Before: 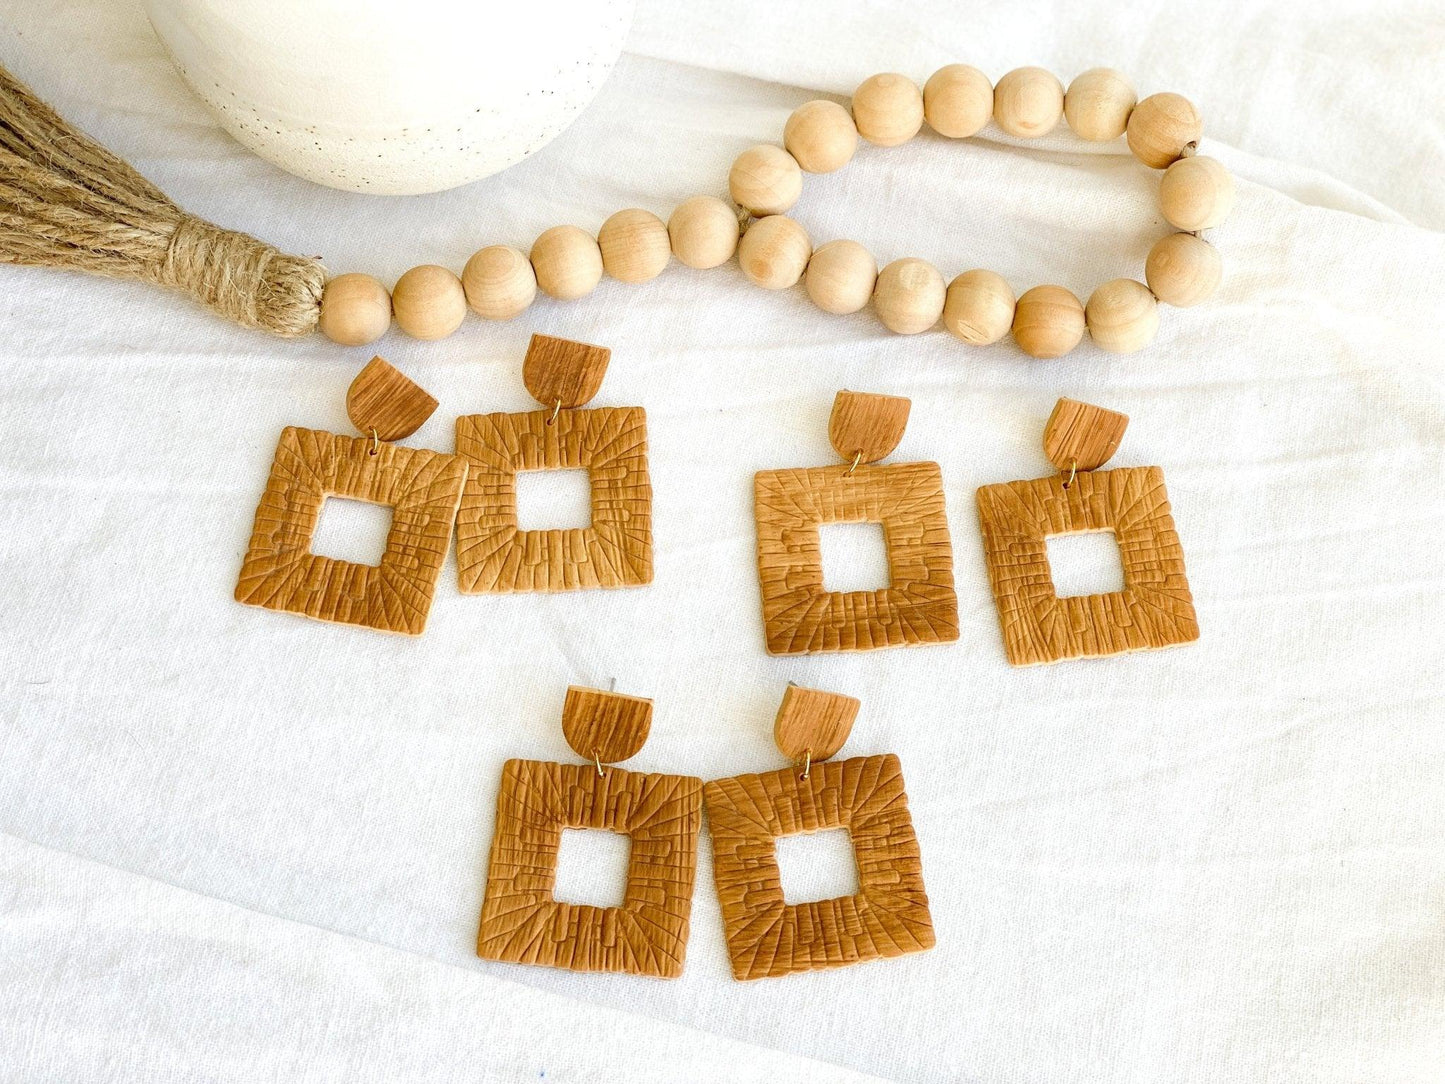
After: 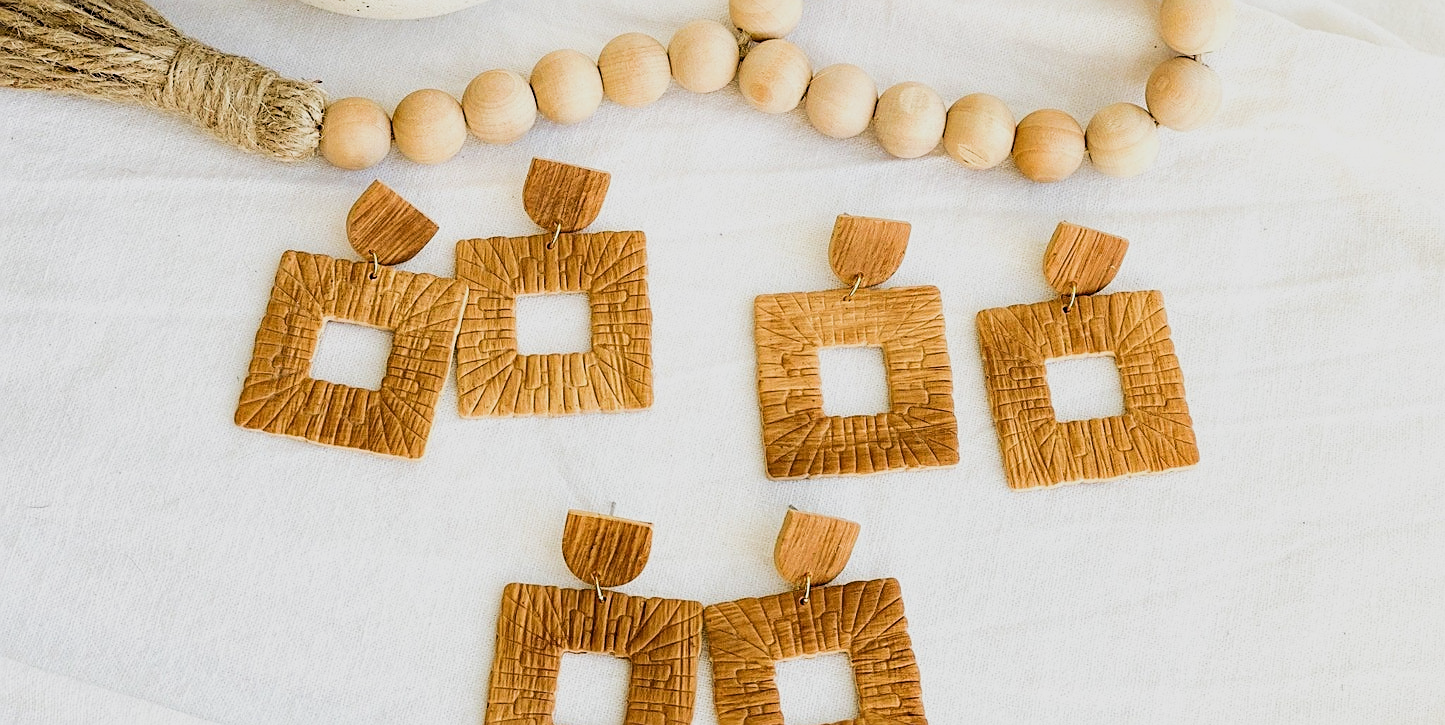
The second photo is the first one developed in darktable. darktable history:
crop: top 16.324%, bottom 16.72%
sharpen: on, module defaults
filmic rgb: black relative exposure -5.06 EV, white relative exposure 3.96 EV, hardness 2.88, contrast 1.297, highlights saturation mix -30.73%
